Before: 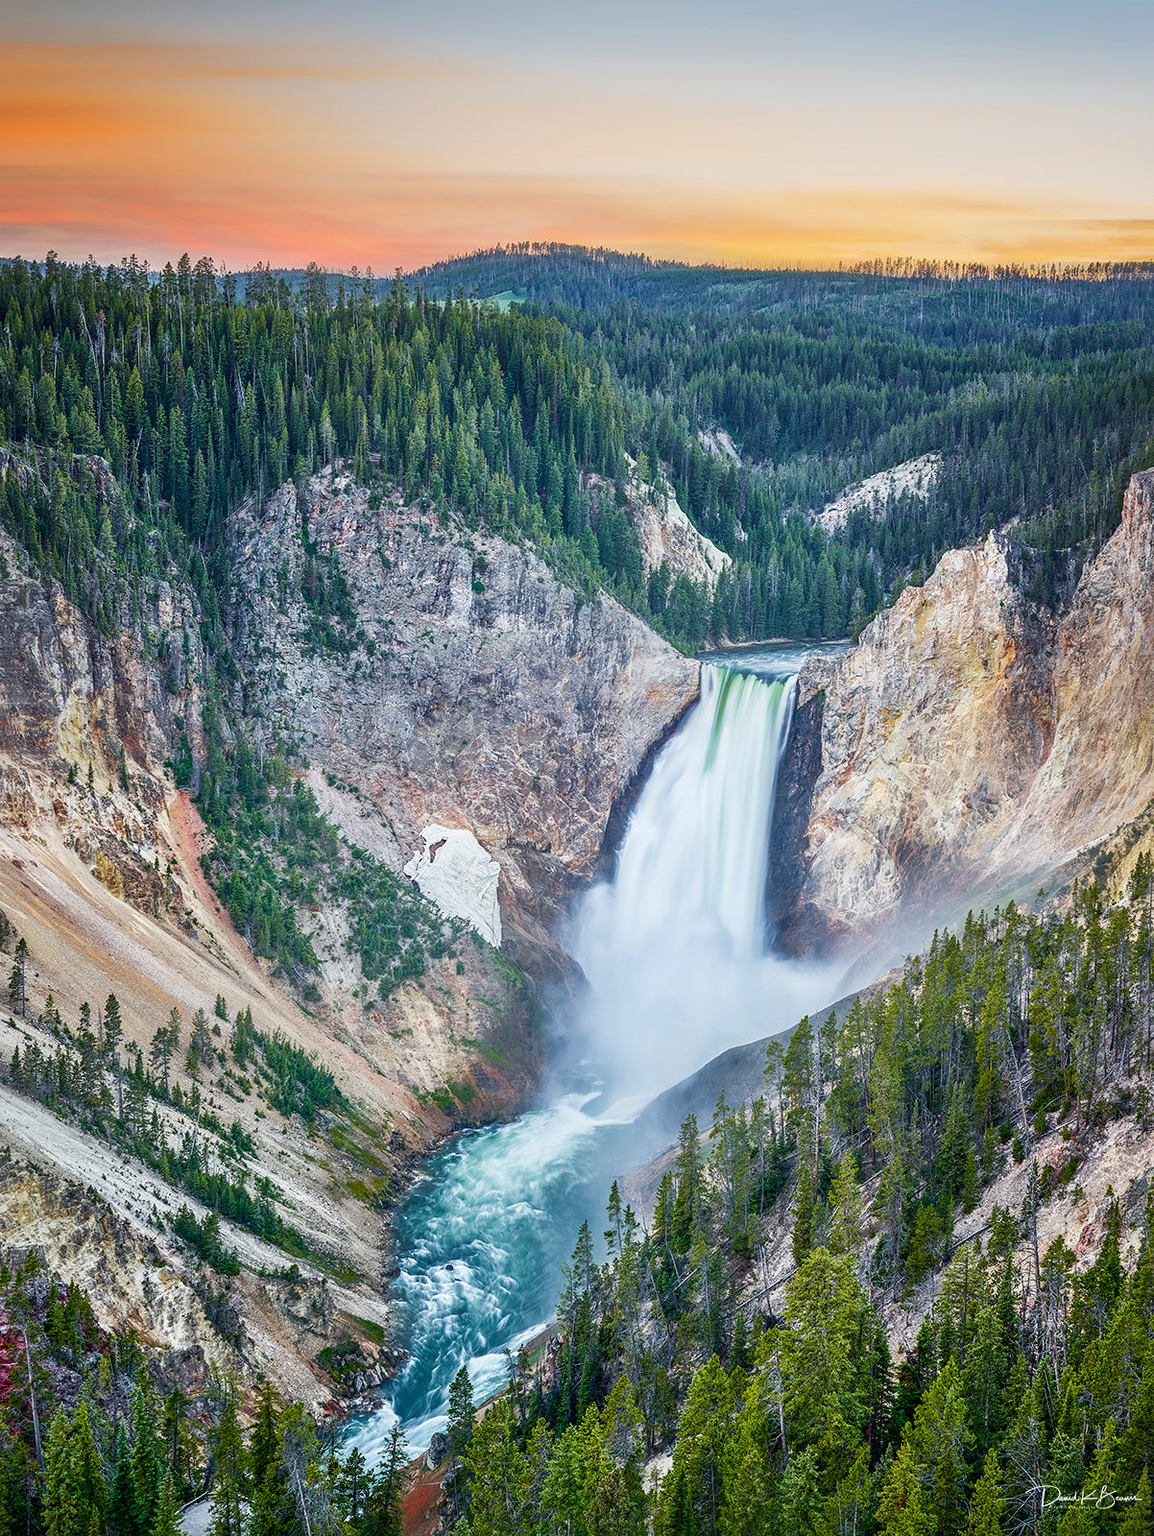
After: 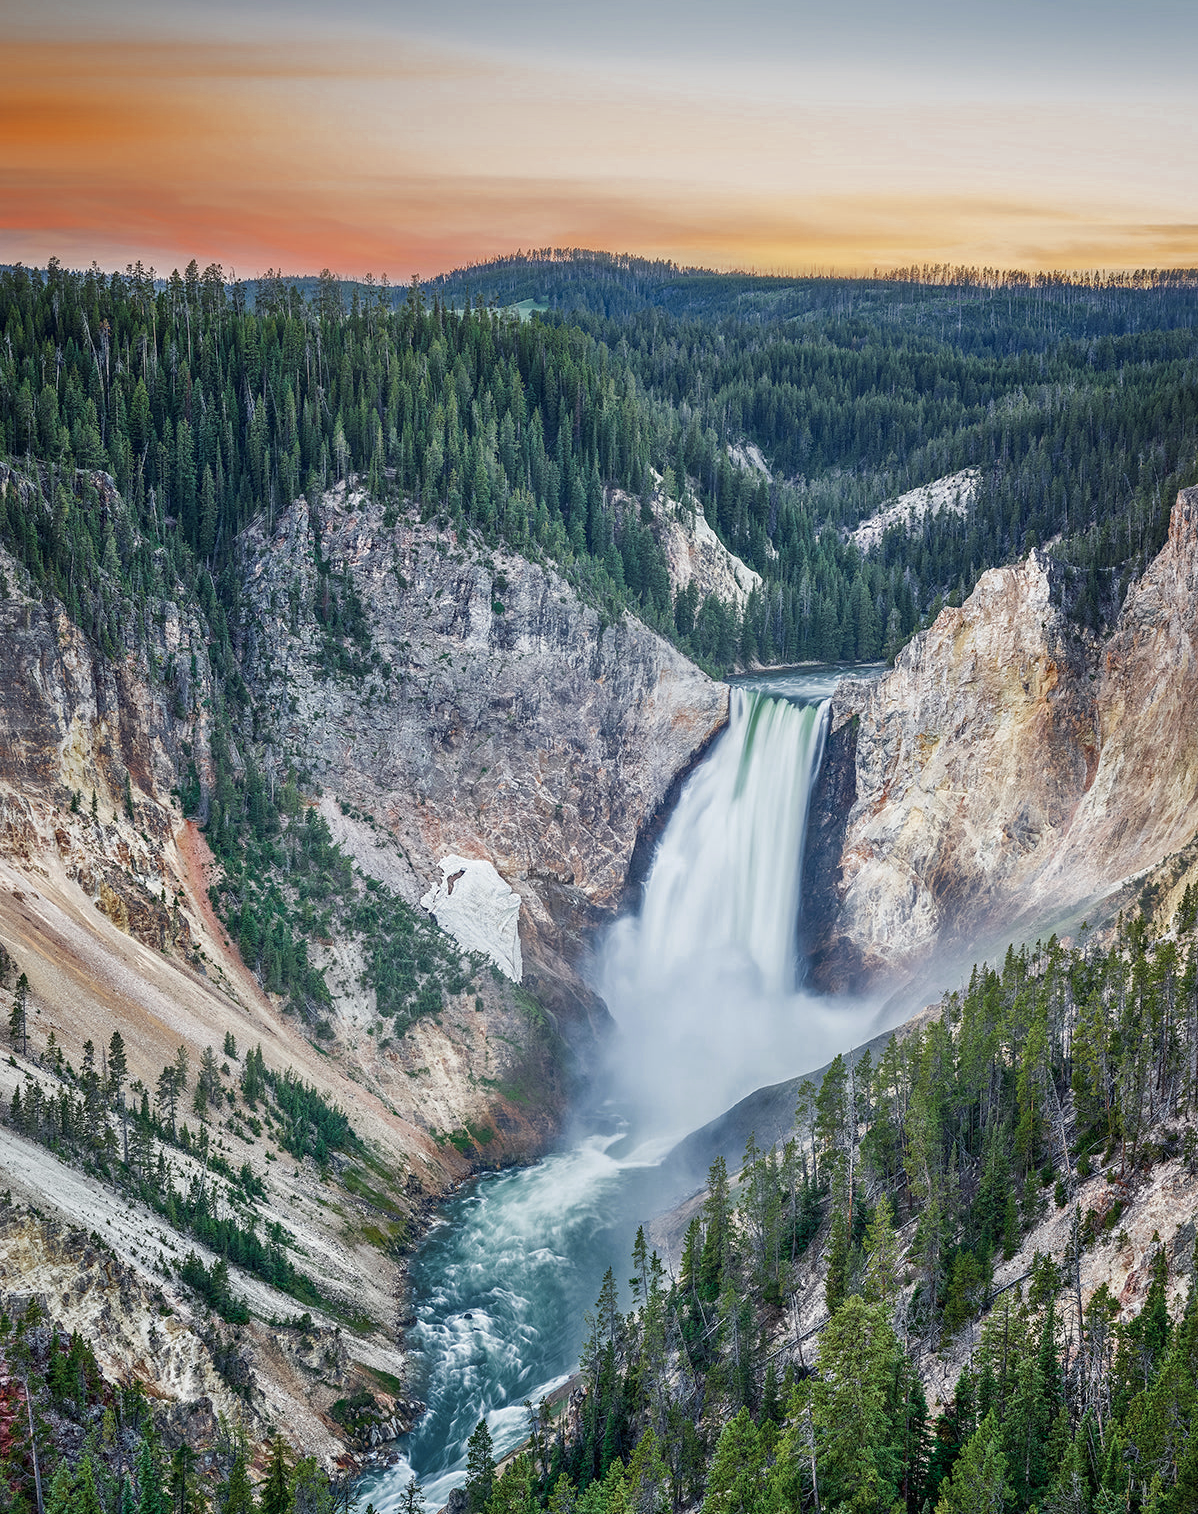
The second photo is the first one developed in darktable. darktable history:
crop: top 0.277%, right 0.258%, bottom 5.036%
color zones: curves: ch0 [(0, 0.5) (0.125, 0.4) (0.25, 0.5) (0.375, 0.4) (0.5, 0.4) (0.625, 0.35) (0.75, 0.35) (0.875, 0.5)]; ch1 [(0, 0.35) (0.125, 0.45) (0.25, 0.35) (0.375, 0.35) (0.5, 0.35) (0.625, 0.35) (0.75, 0.45) (0.875, 0.35)]; ch2 [(0, 0.6) (0.125, 0.5) (0.25, 0.5) (0.375, 0.6) (0.5, 0.6) (0.625, 0.5) (0.75, 0.5) (0.875, 0.5)]
